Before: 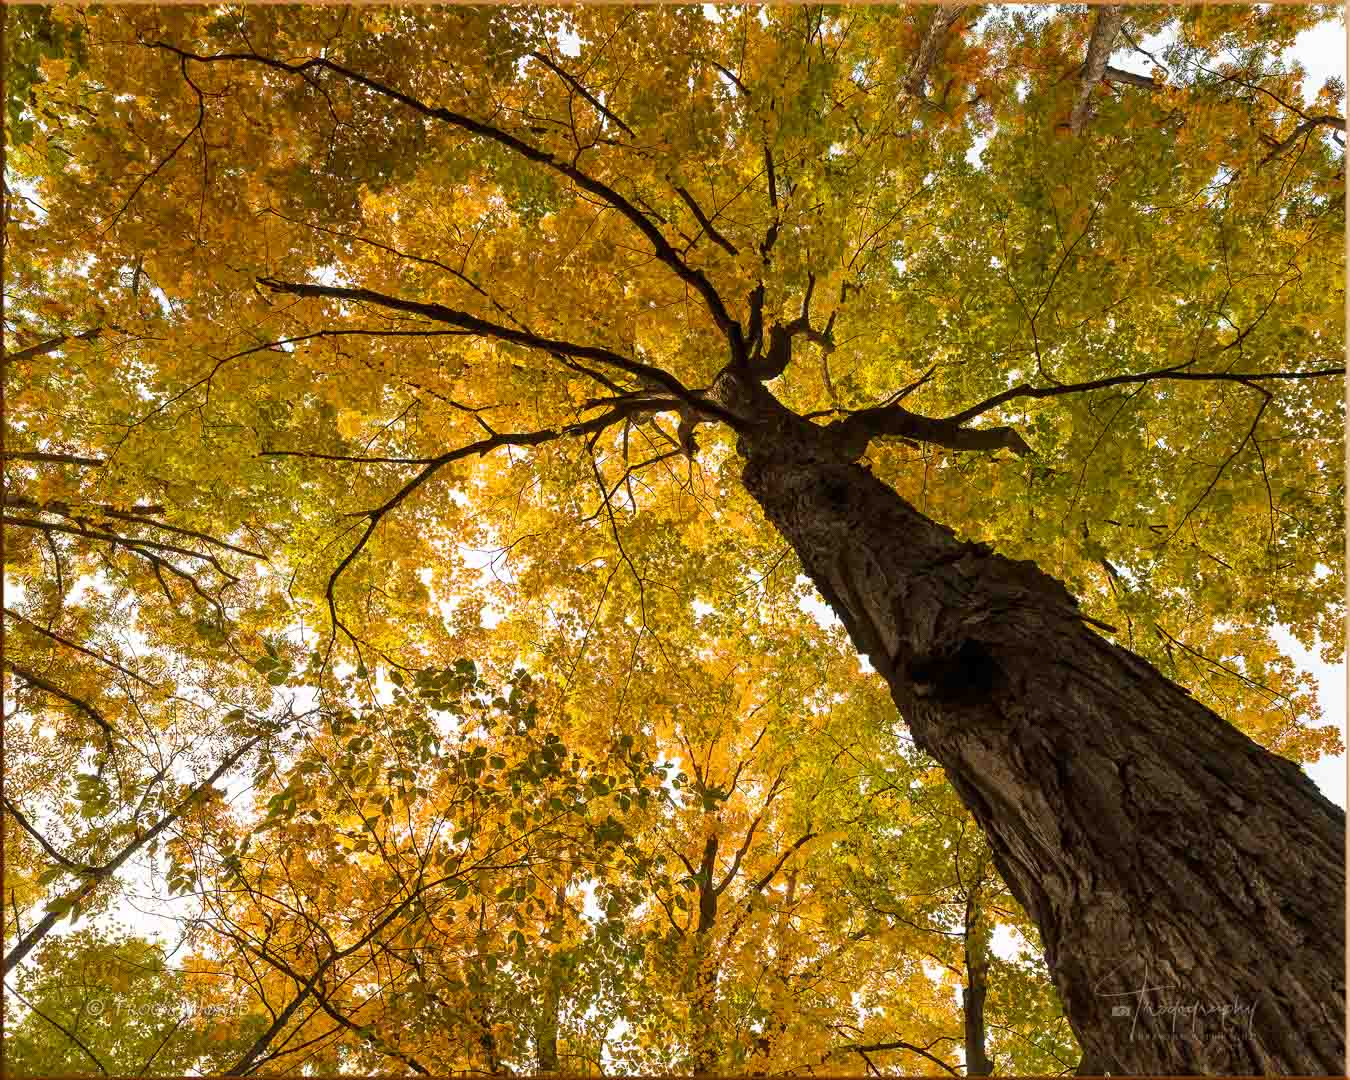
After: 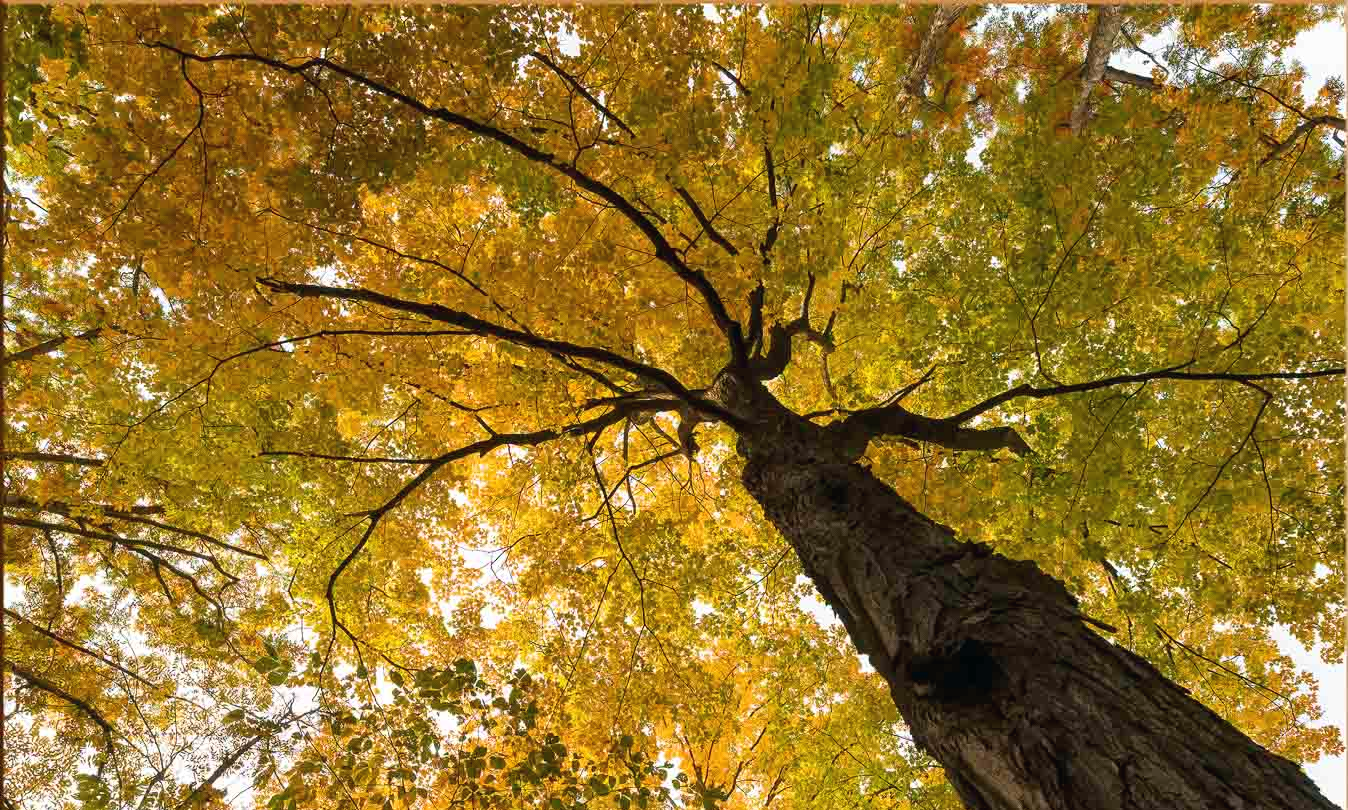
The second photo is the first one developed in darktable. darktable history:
crop: bottom 24.967%
color balance: mode lift, gamma, gain (sRGB), lift [1, 1, 1.022, 1.026]
